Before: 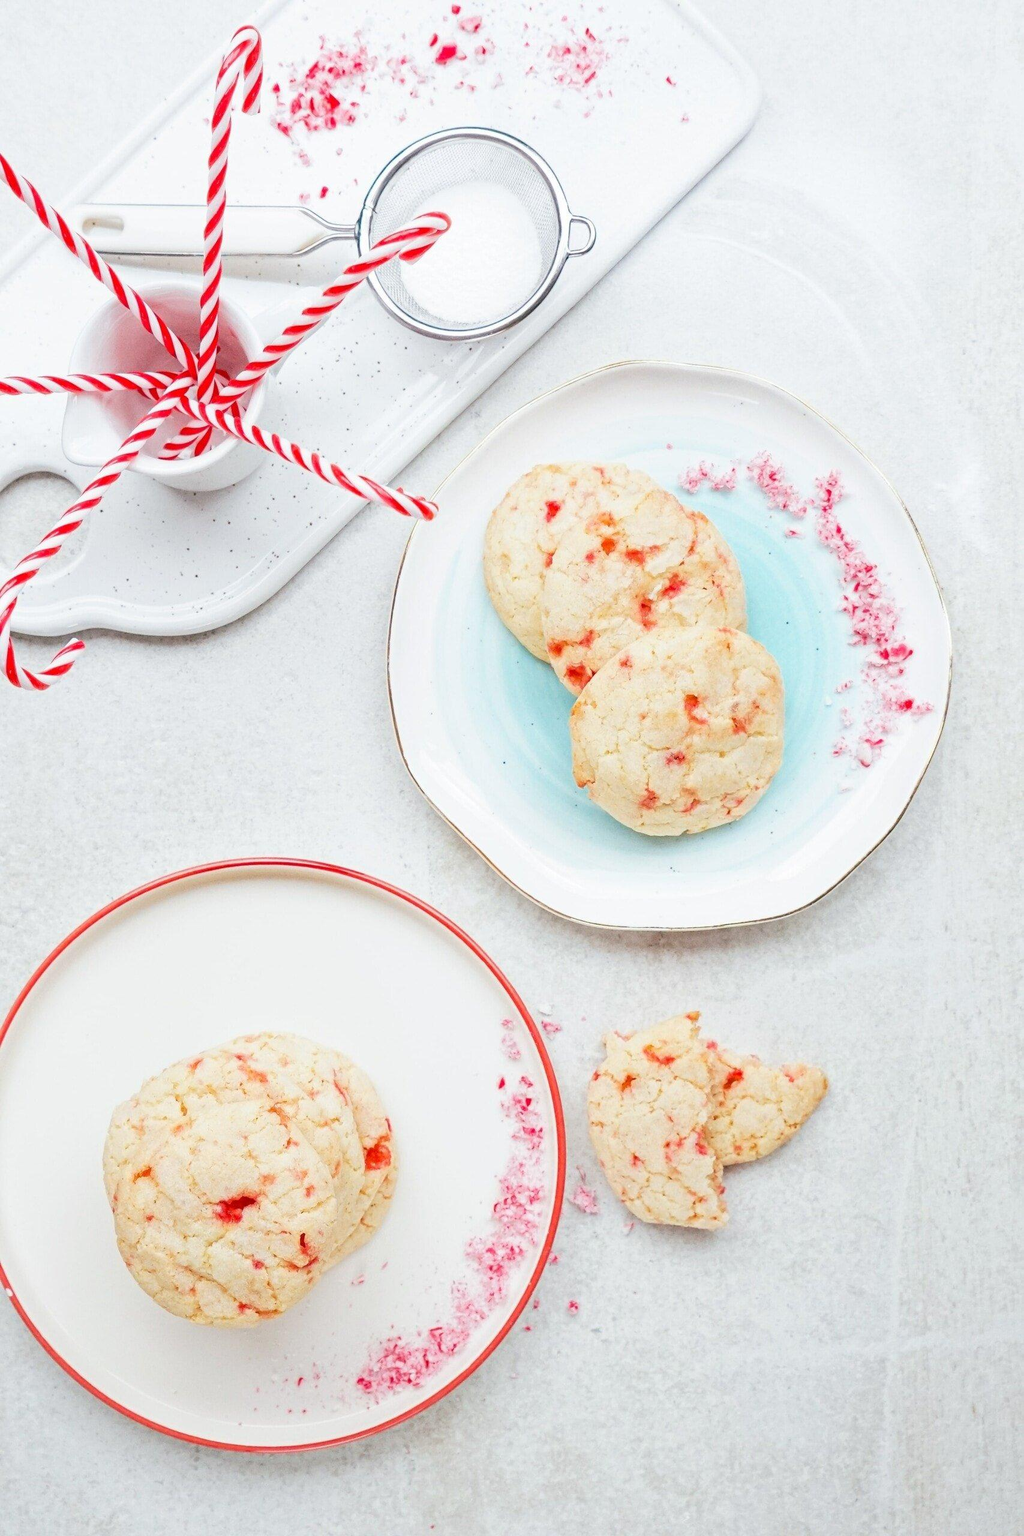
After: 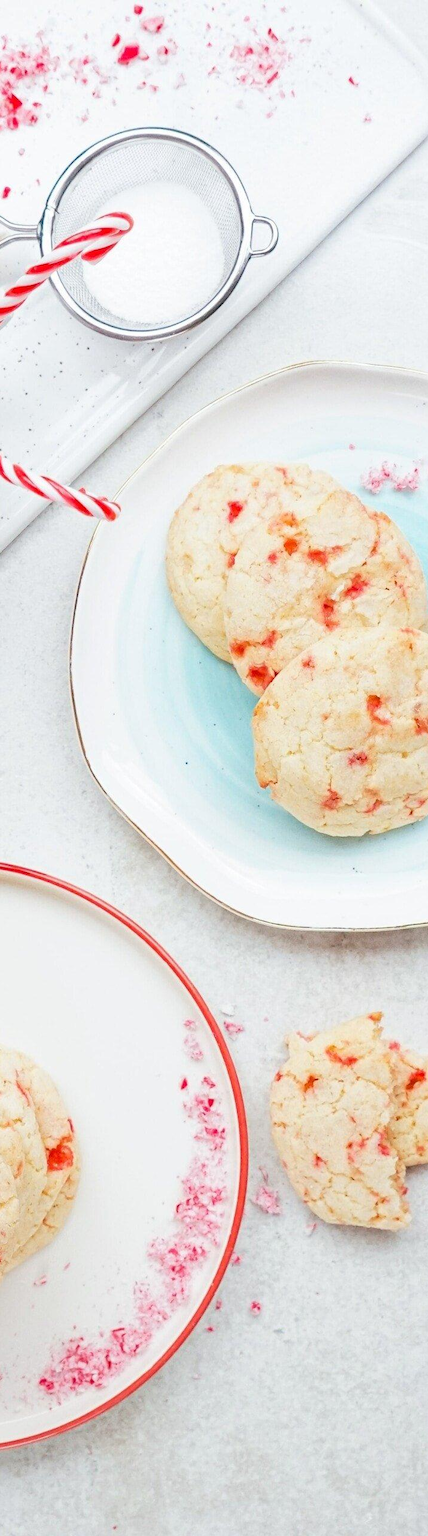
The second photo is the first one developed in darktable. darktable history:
crop: left 31.088%, right 27.064%
